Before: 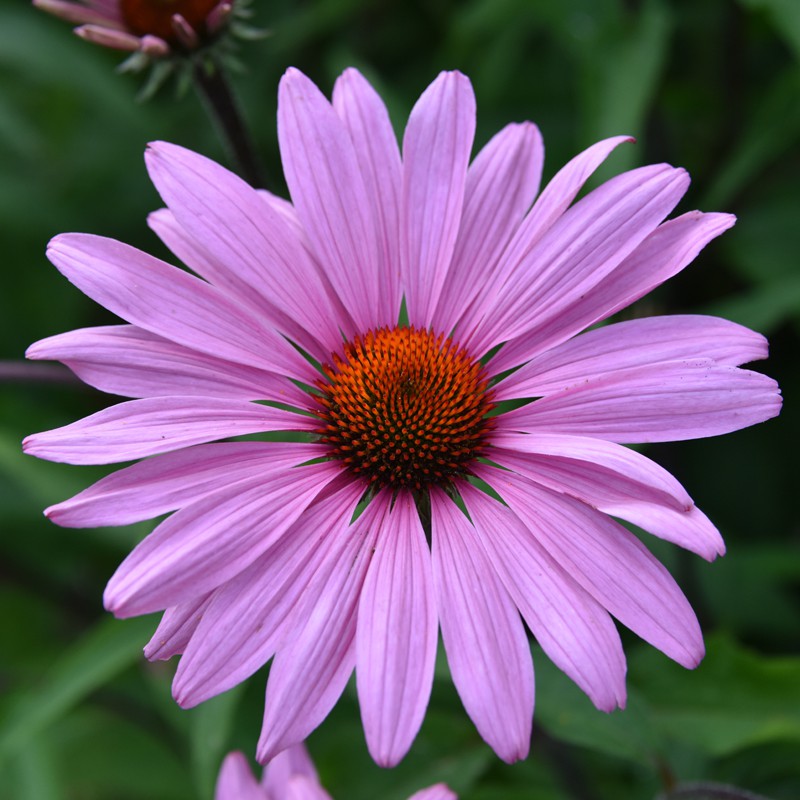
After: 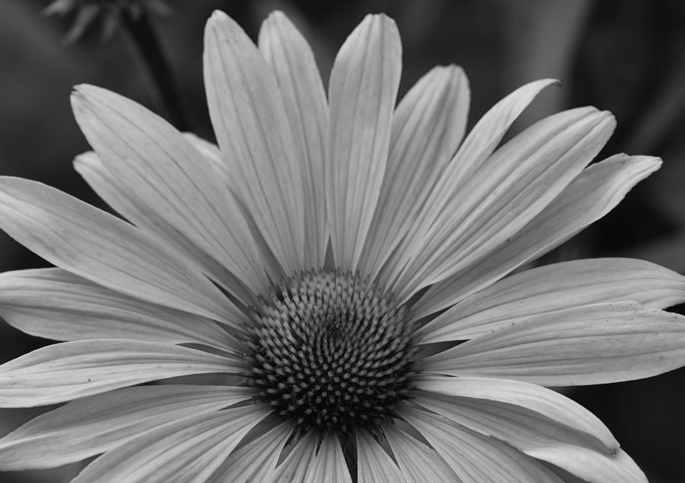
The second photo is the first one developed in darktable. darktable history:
crop and rotate: left 9.345%, top 7.22%, right 4.982%, bottom 32.331%
monochrome: a 32, b 64, size 2.3
white balance: red 0.988, blue 1.017
